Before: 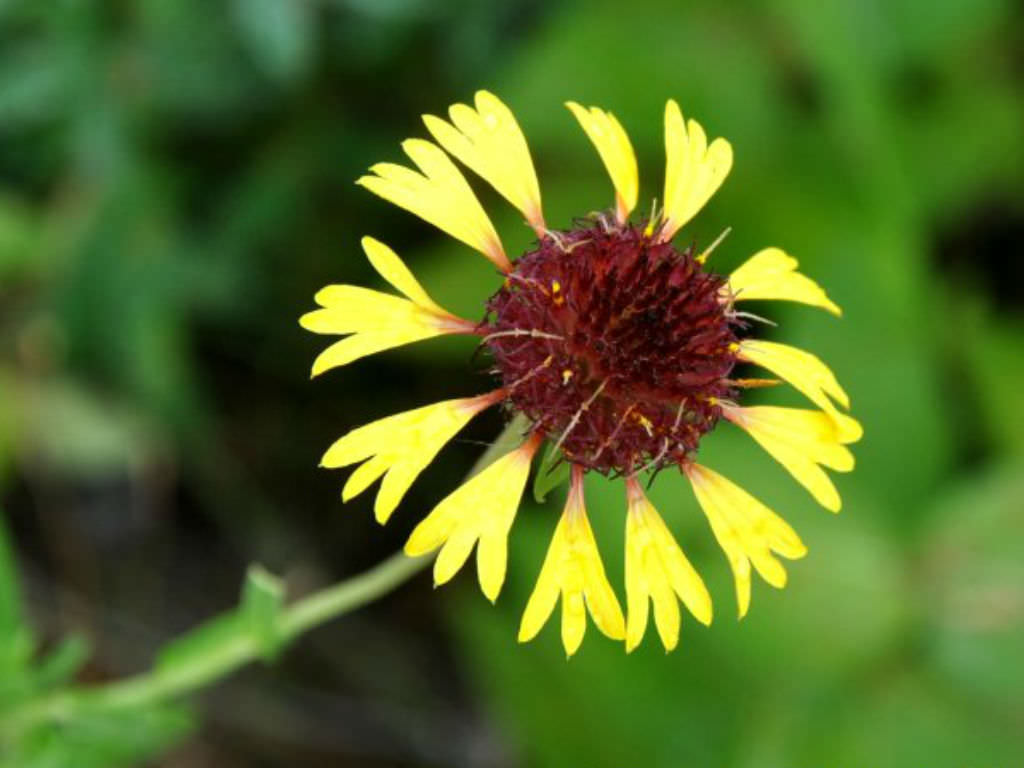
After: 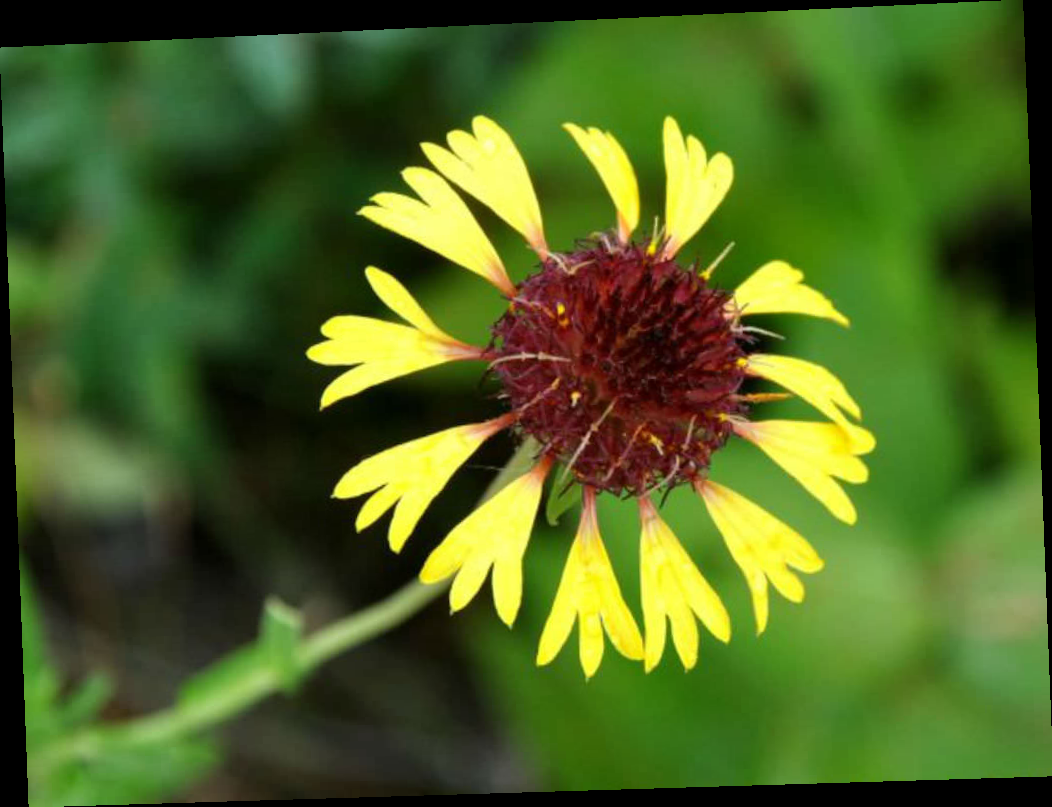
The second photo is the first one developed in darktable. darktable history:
white balance: emerald 1
rotate and perspective: rotation -2.22°, lens shift (horizontal) -0.022, automatic cropping off
